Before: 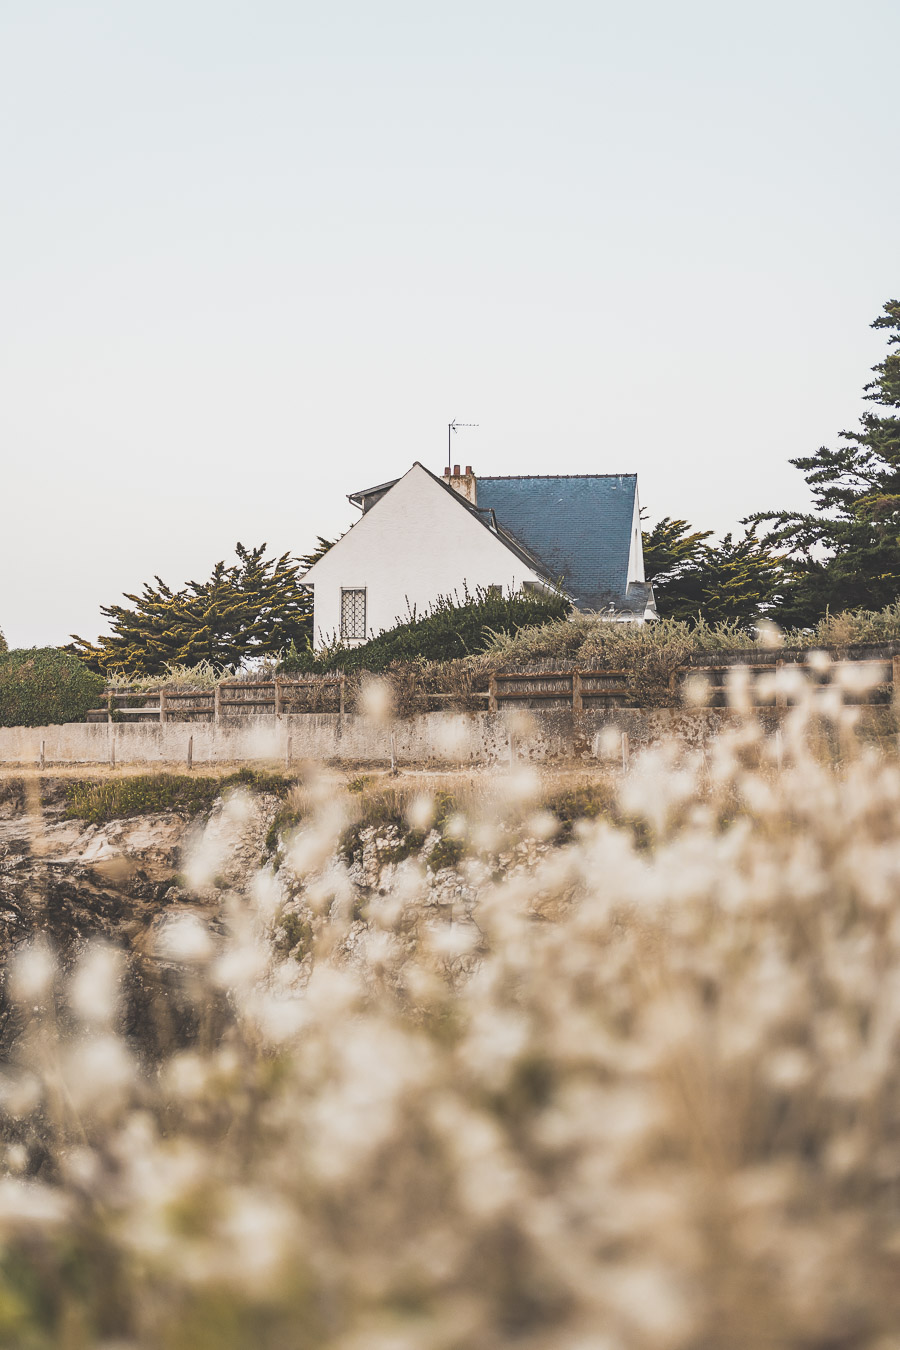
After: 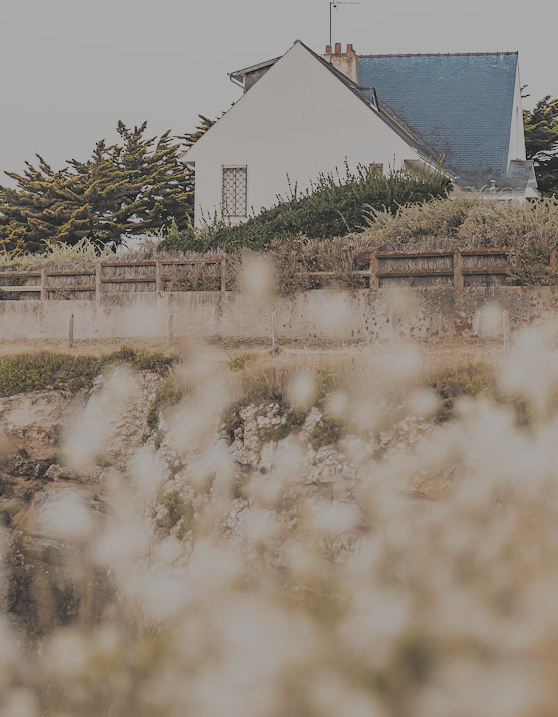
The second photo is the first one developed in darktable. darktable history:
crop: left 13.312%, top 31.28%, right 24.627%, bottom 15.582%
filmic rgb: black relative exposure -4.42 EV, white relative exposure 6.58 EV, hardness 1.85, contrast 0.5
